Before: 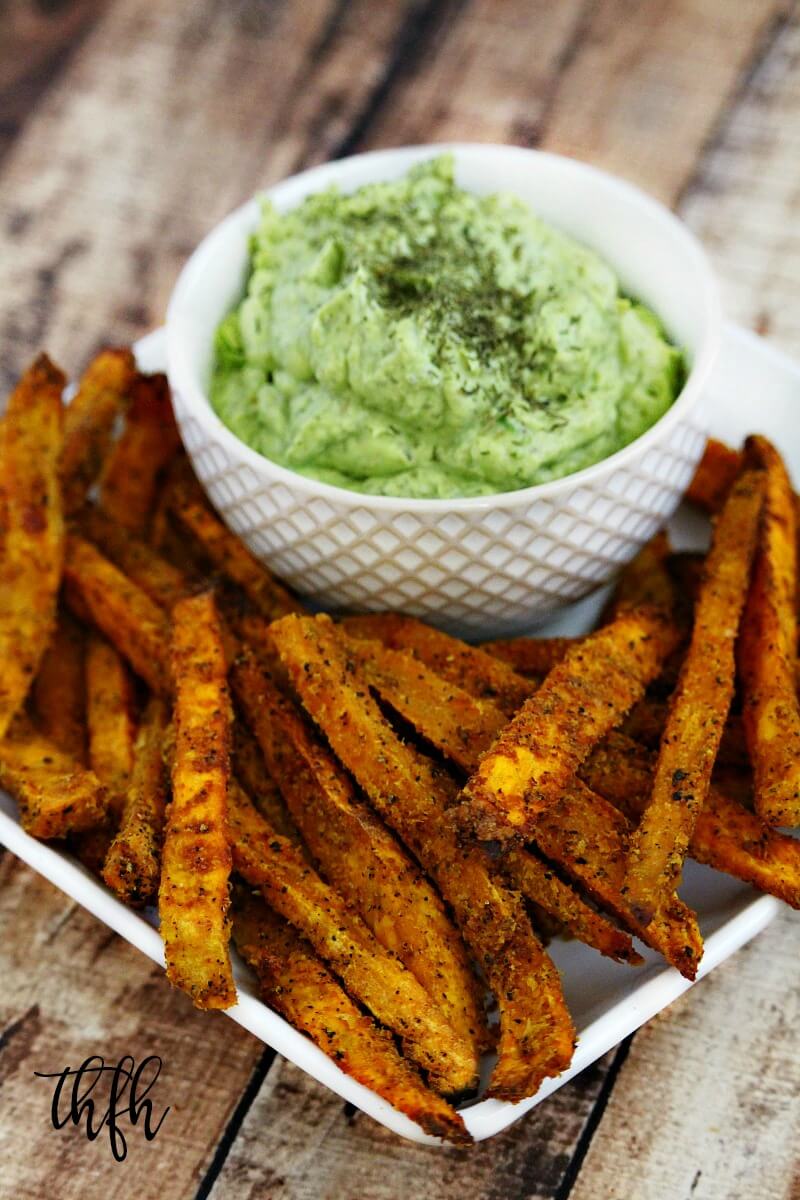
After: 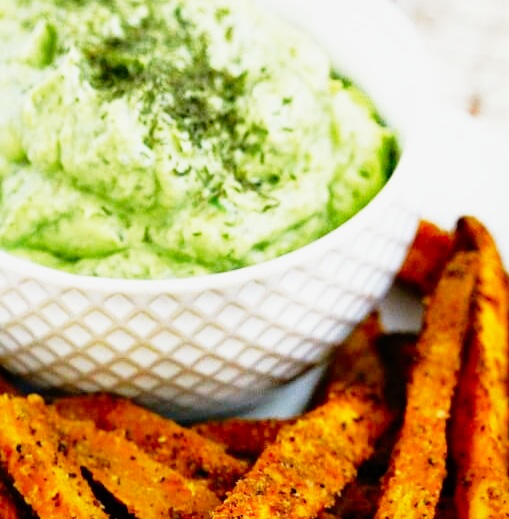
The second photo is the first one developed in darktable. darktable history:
crop: left 36.005%, top 18.293%, right 0.31%, bottom 38.444%
base curve: curves: ch0 [(0, 0) (0.012, 0.01) (0.073, 0.168) (0.31, 0.711) (0.645, 0.957) (1, 1)], preserve colors none
shadows and highlights: shadows -20, white point adjustment -2, highlights -35
